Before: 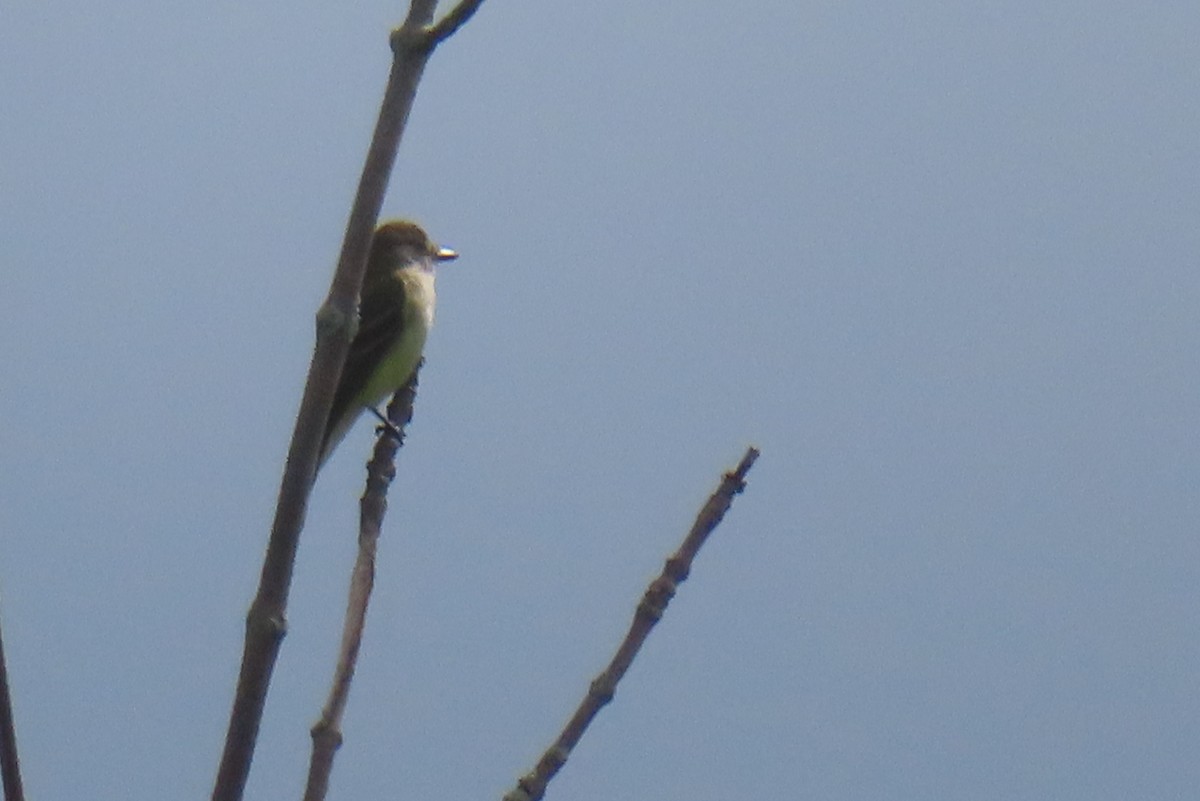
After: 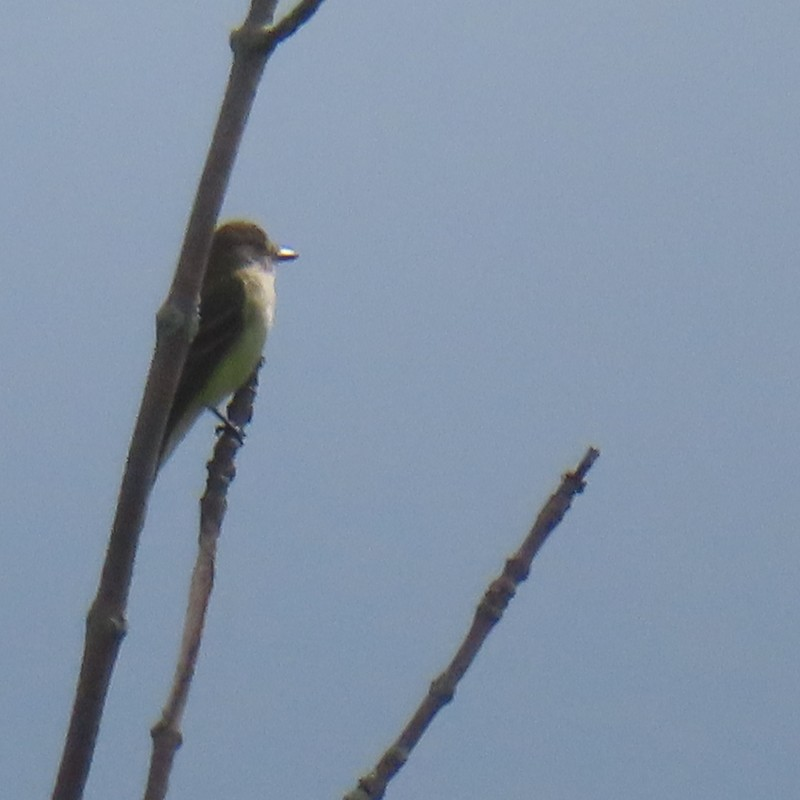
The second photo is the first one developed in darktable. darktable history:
crop and rotate: left 13.381%, right 19.952%
